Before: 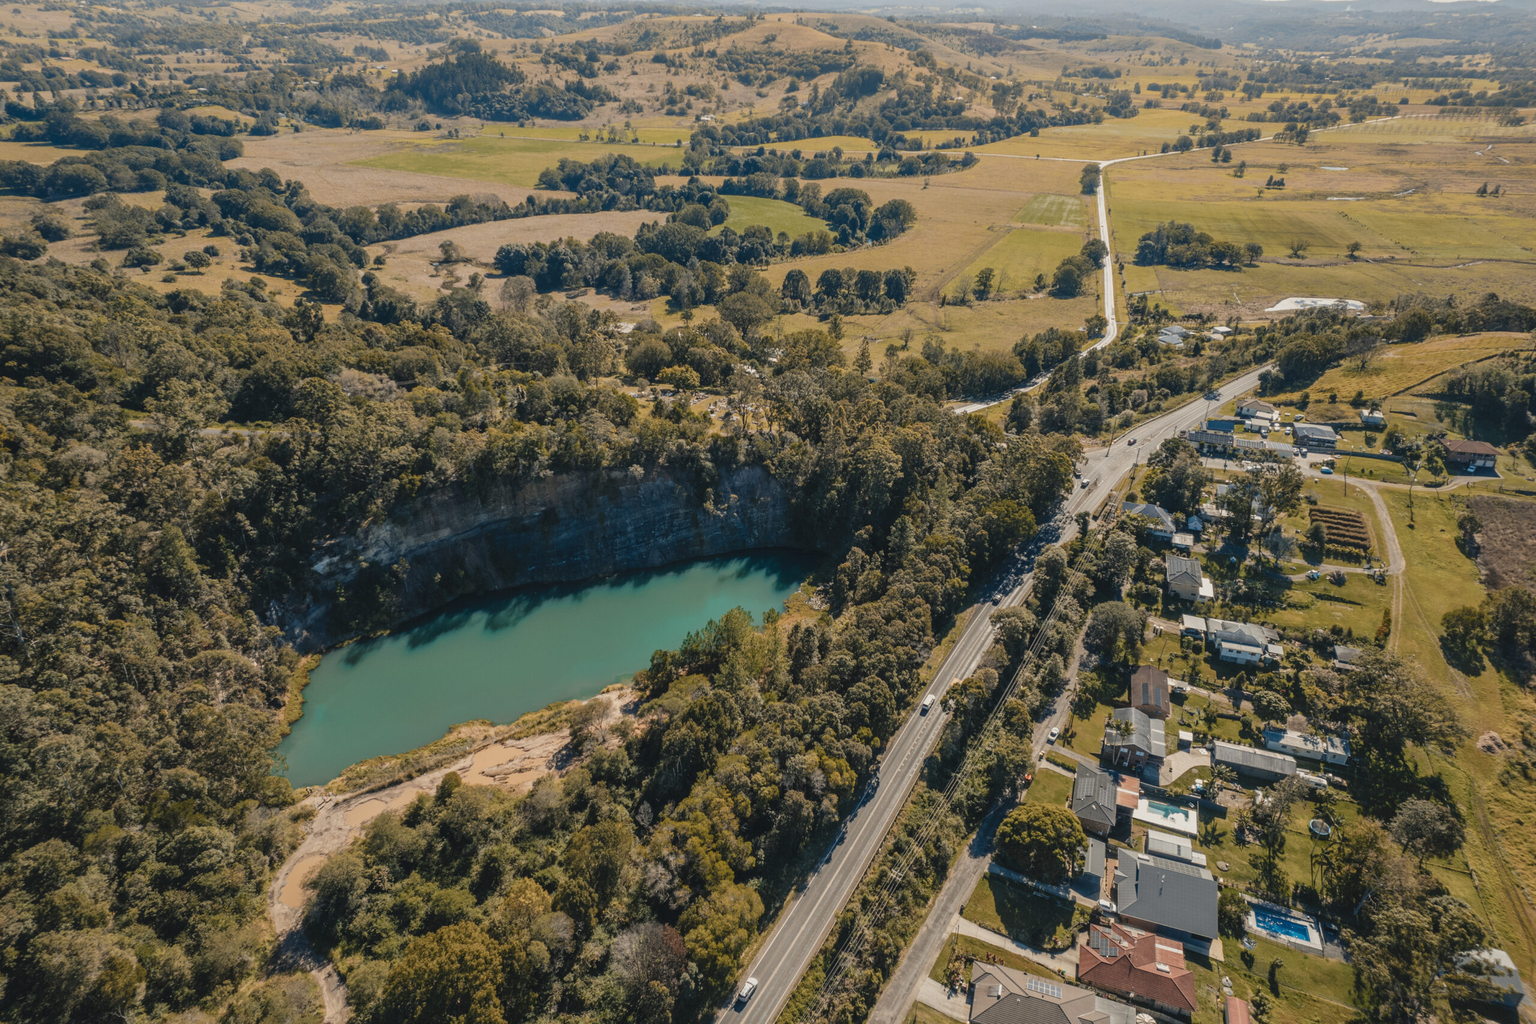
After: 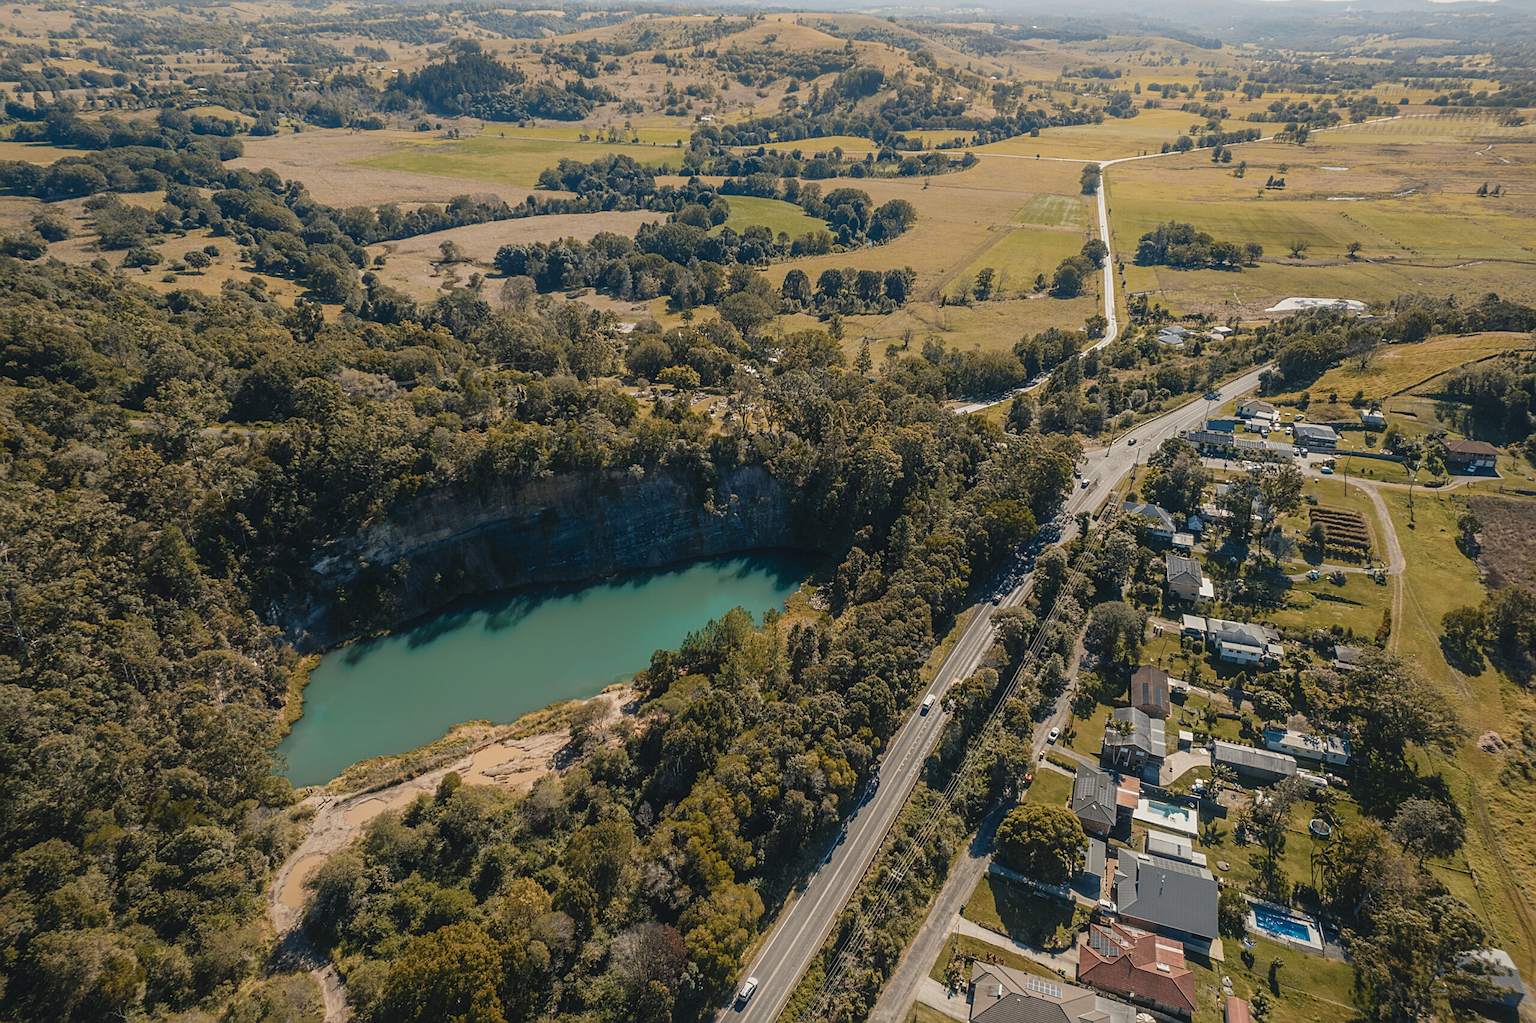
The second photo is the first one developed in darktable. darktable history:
shadows and highlights: shadows -40.15, highlights 62.88, soften with gaussian
sharpen: on, module defaults
